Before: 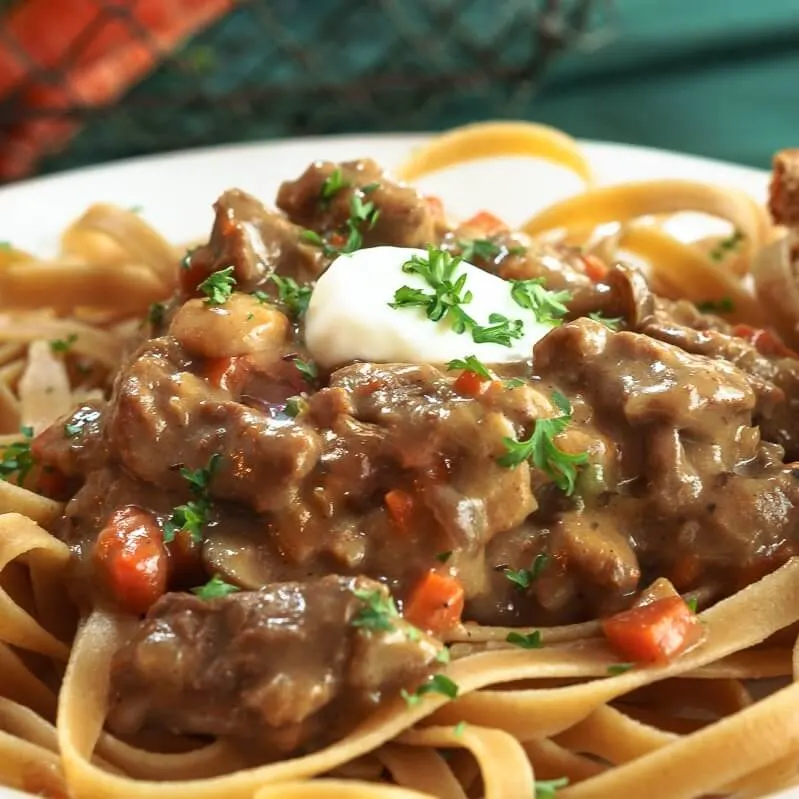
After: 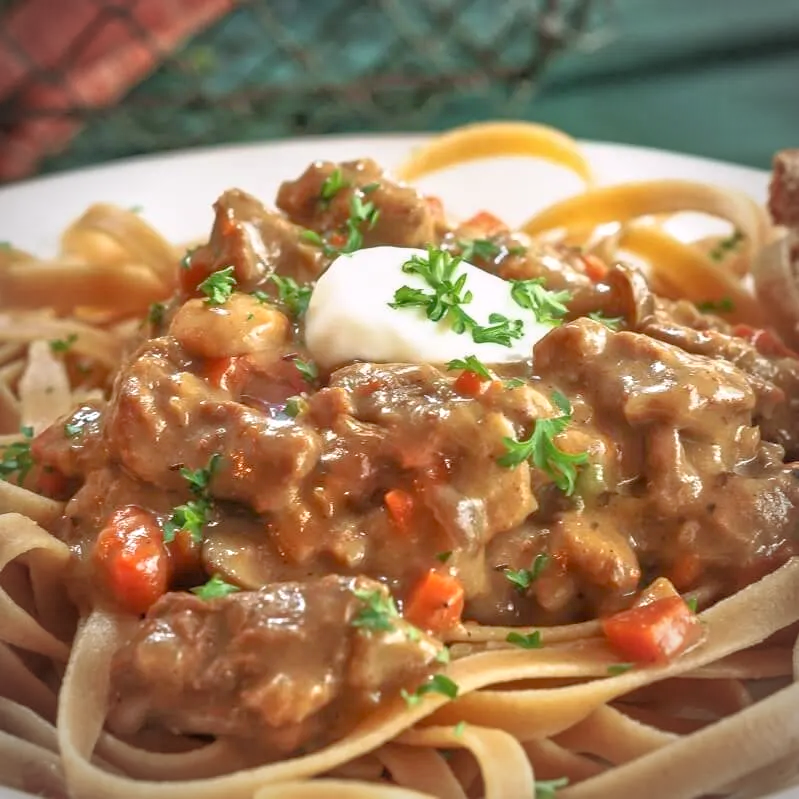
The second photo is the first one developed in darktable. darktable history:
tone equalizer: -7 EV 0.154 EV, -6 EV 0.611 EV, -5 EV 1.19 EV, -4 EV 1.33 EV, -3 EV 1.12 EV, -2 EV 0.6 EV, -1 EV 0.161 EV
local contrast: detail 110%
vignetting: automatic ratio true
color correction: highlights a* 3.17, highlights b* -1.24, shadows a* -0.069, shadows b* 2.52, saturation 0.978
